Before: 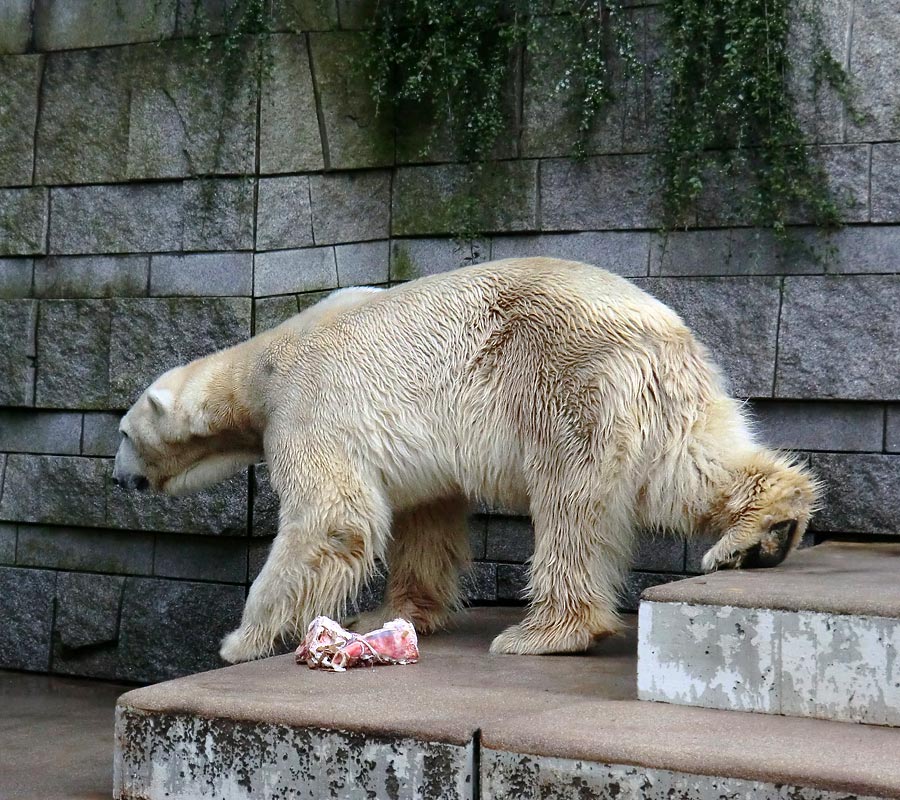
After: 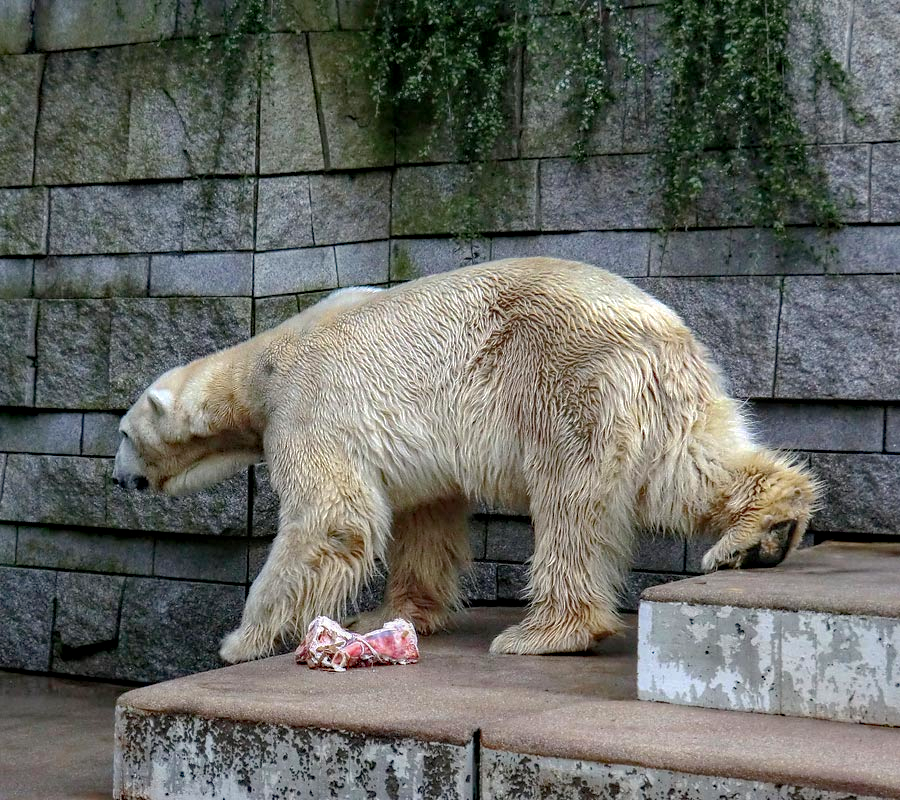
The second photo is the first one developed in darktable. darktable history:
local contrast: highlights 0%, shadows 0%, detail 133%
haze removal: compatibility mode true, adaptive false
color zones: curves: ch0 [(0, 0.5) (0.143, 0.5) (0.286, 0.5) (0.429, 0.5) (0.571, 0.5) (0.714, 0.476) (0.857, 0.5) (1, 0.5)]; ch2 [(0, 0.5) (0.143, 0.5) (0.286, 0.5) (0.429, 0.5) (0.571, 0.5) (0.714, 0.487) (0.857, 0.5) (1, 0.5)]
shadows and highlights: on, module defaults
